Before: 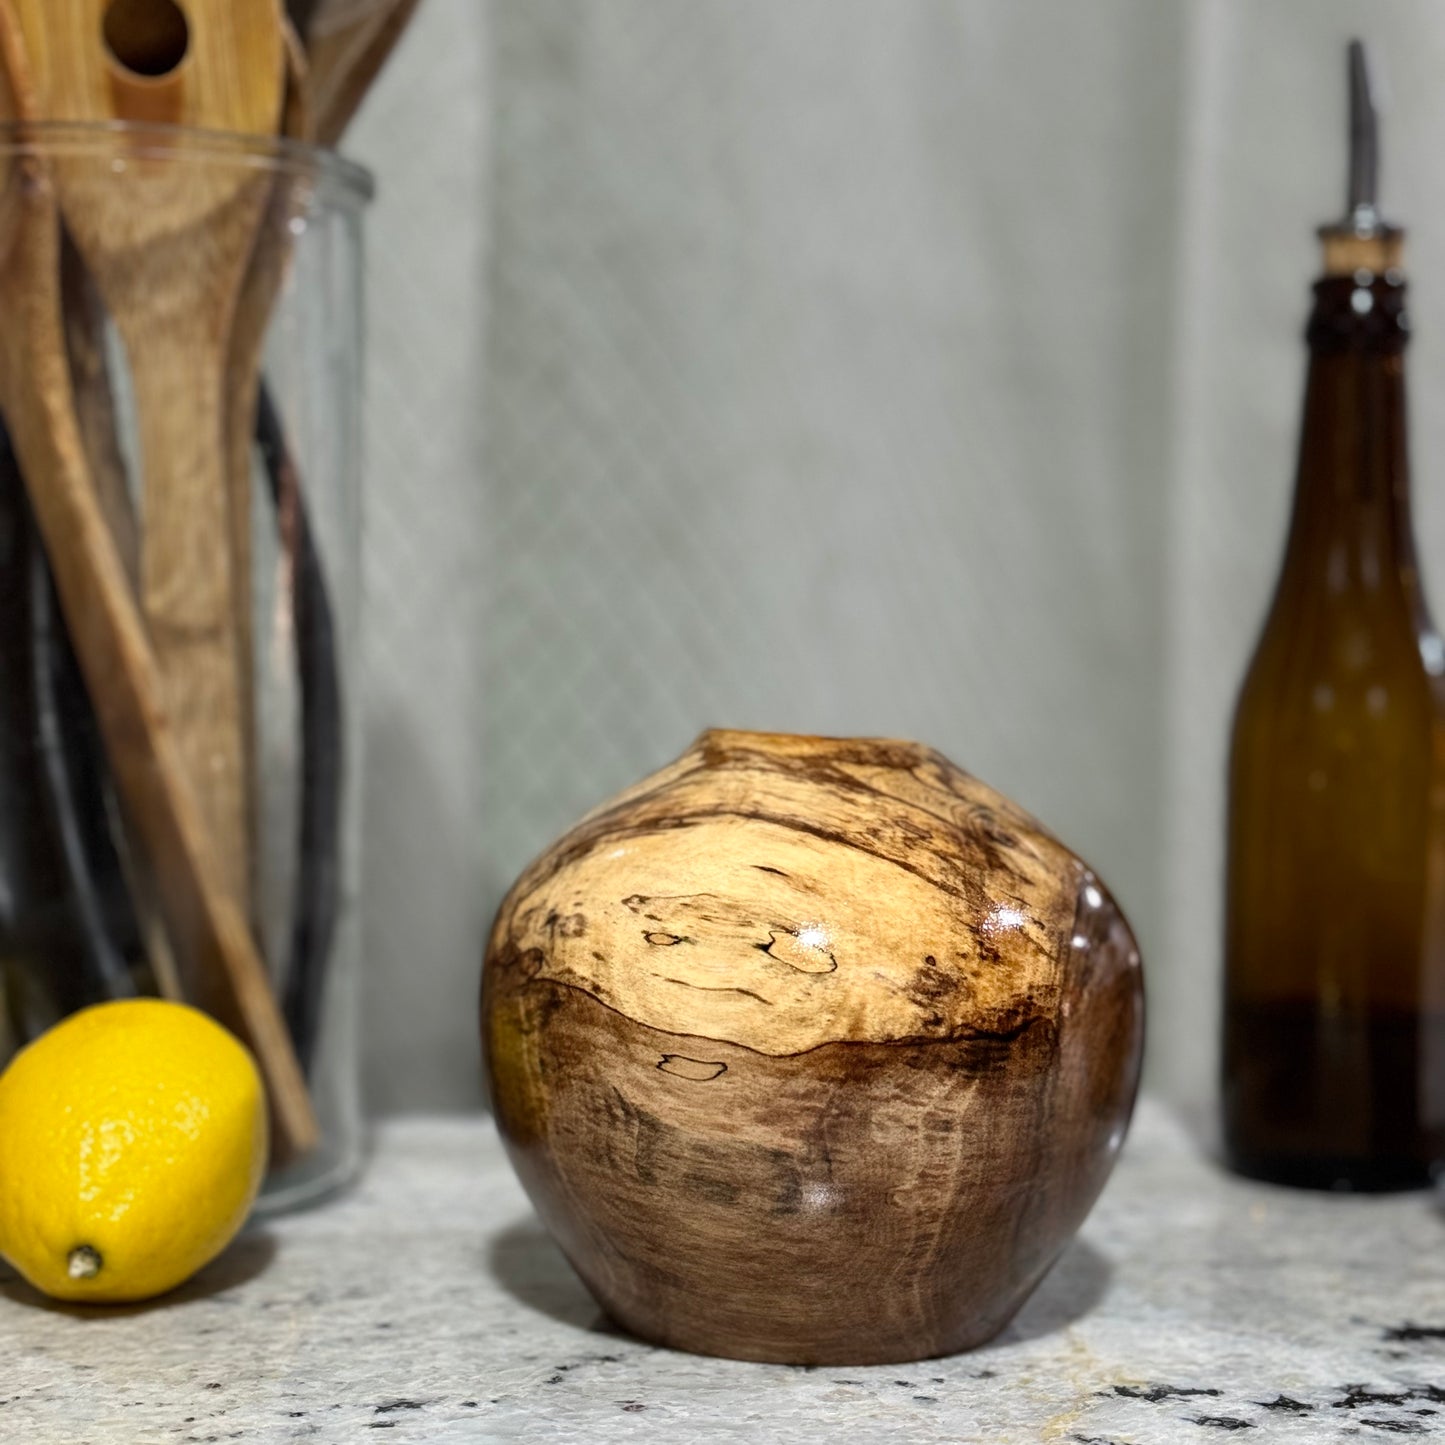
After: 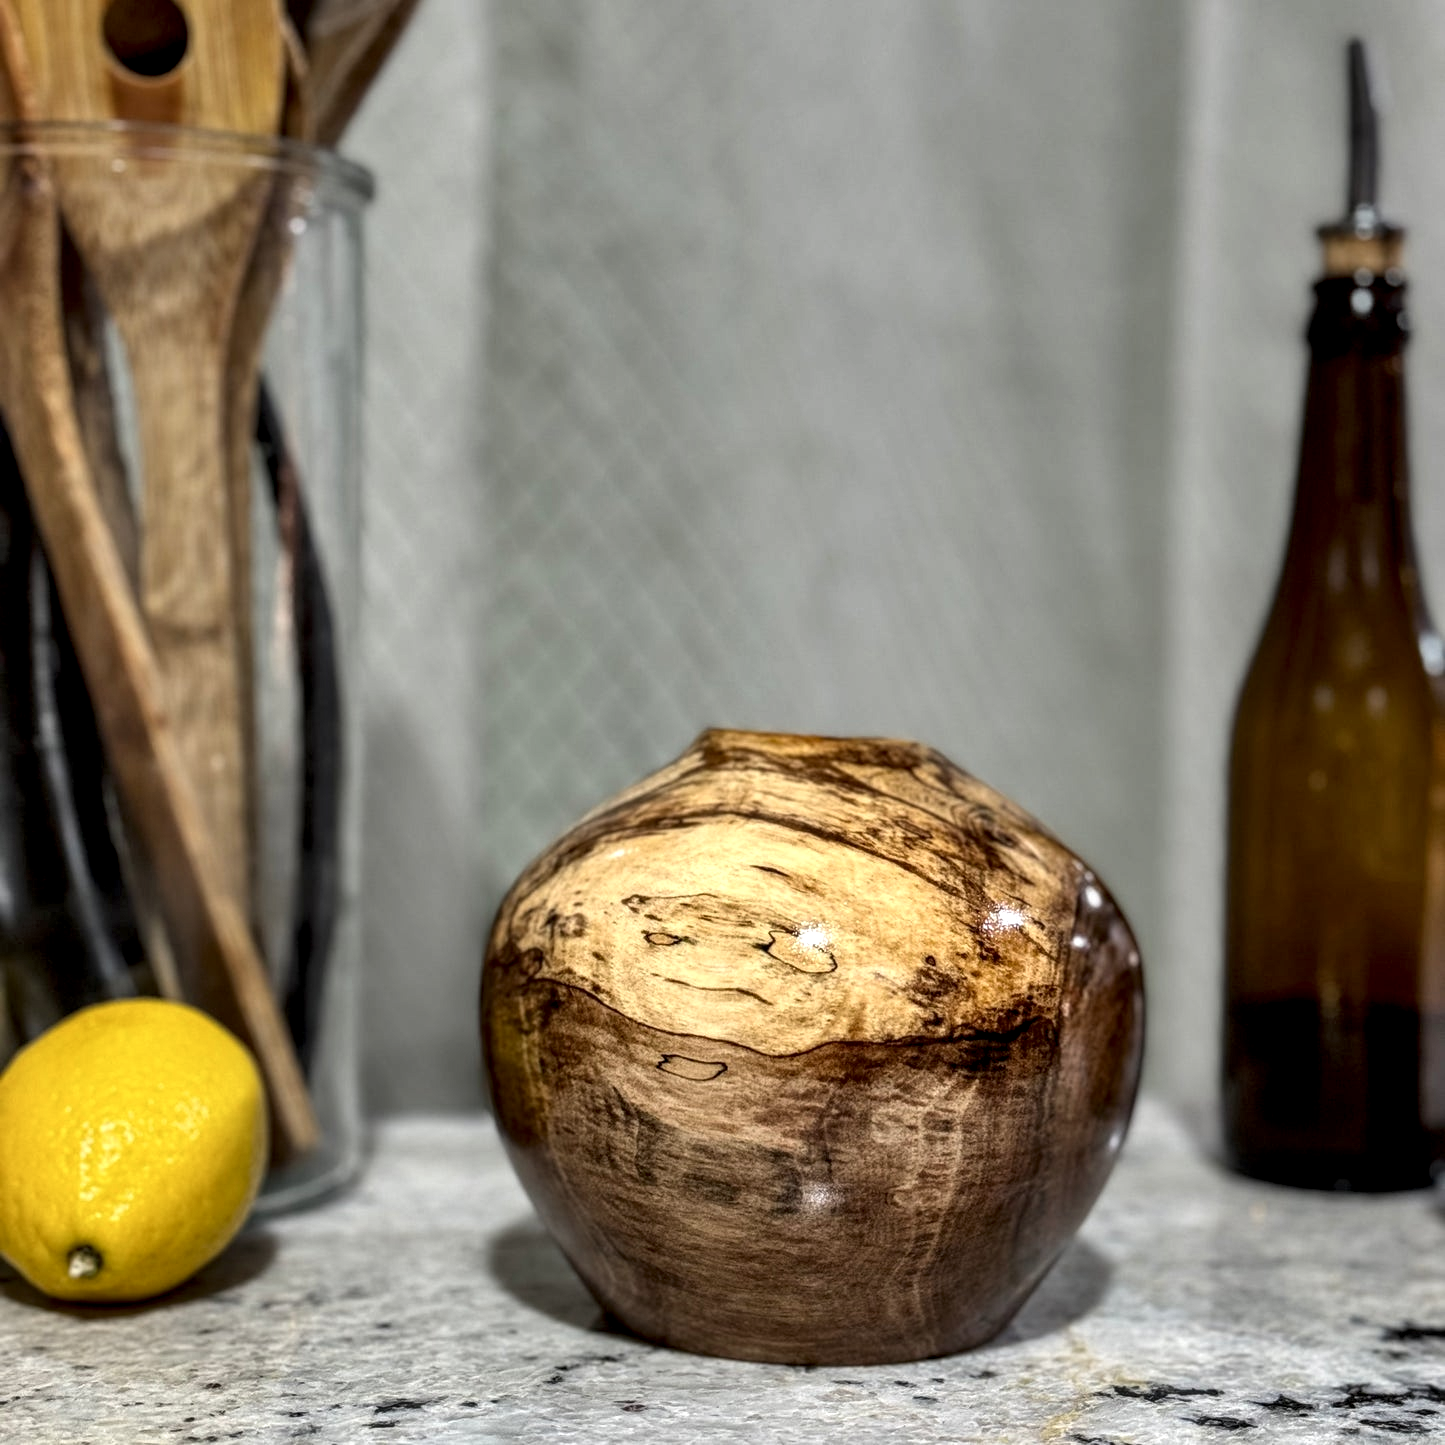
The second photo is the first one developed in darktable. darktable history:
contrast brightness saturation: saturation -0.05
shadows and highlights: soften with gaussian
local contrast: detail 150%
